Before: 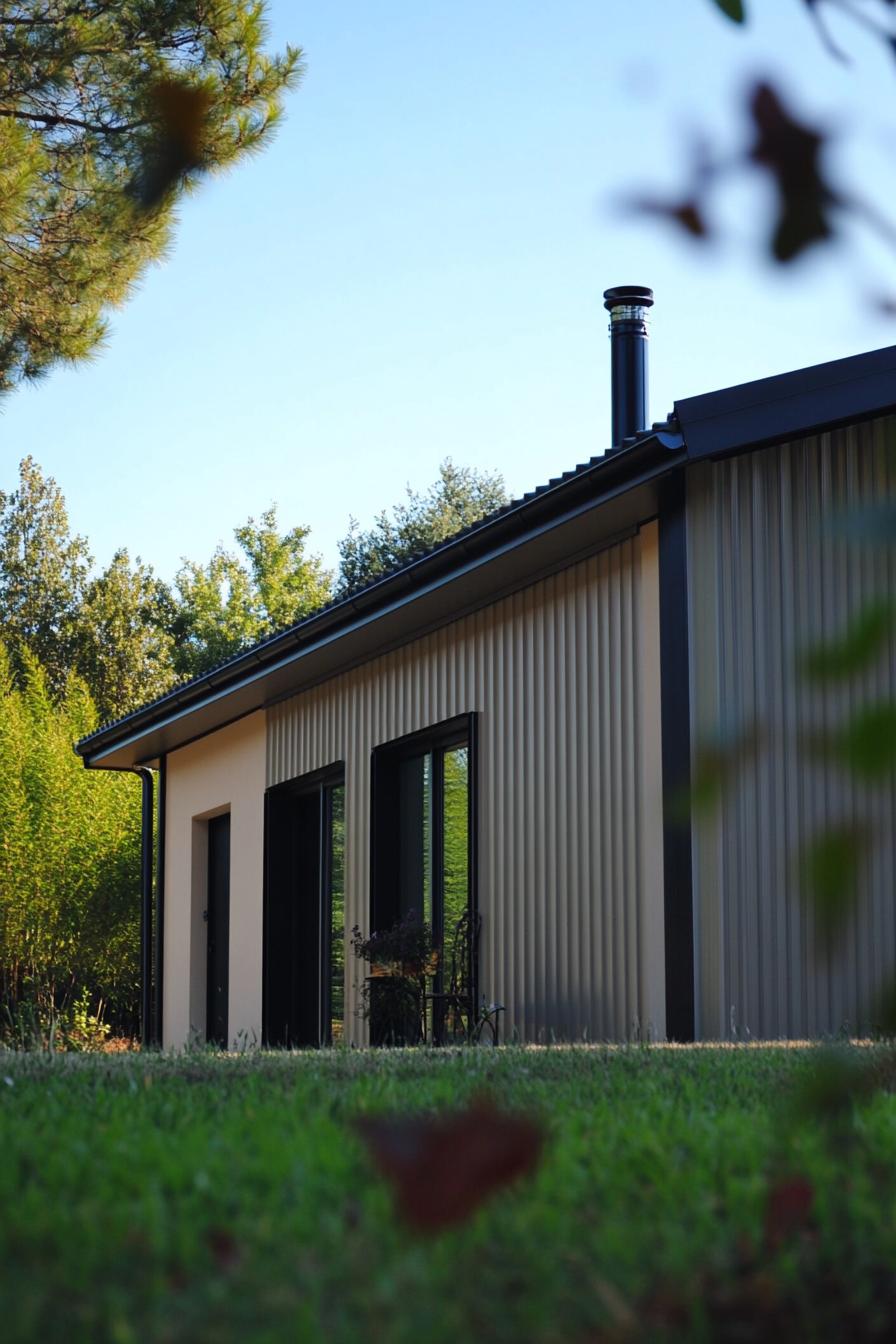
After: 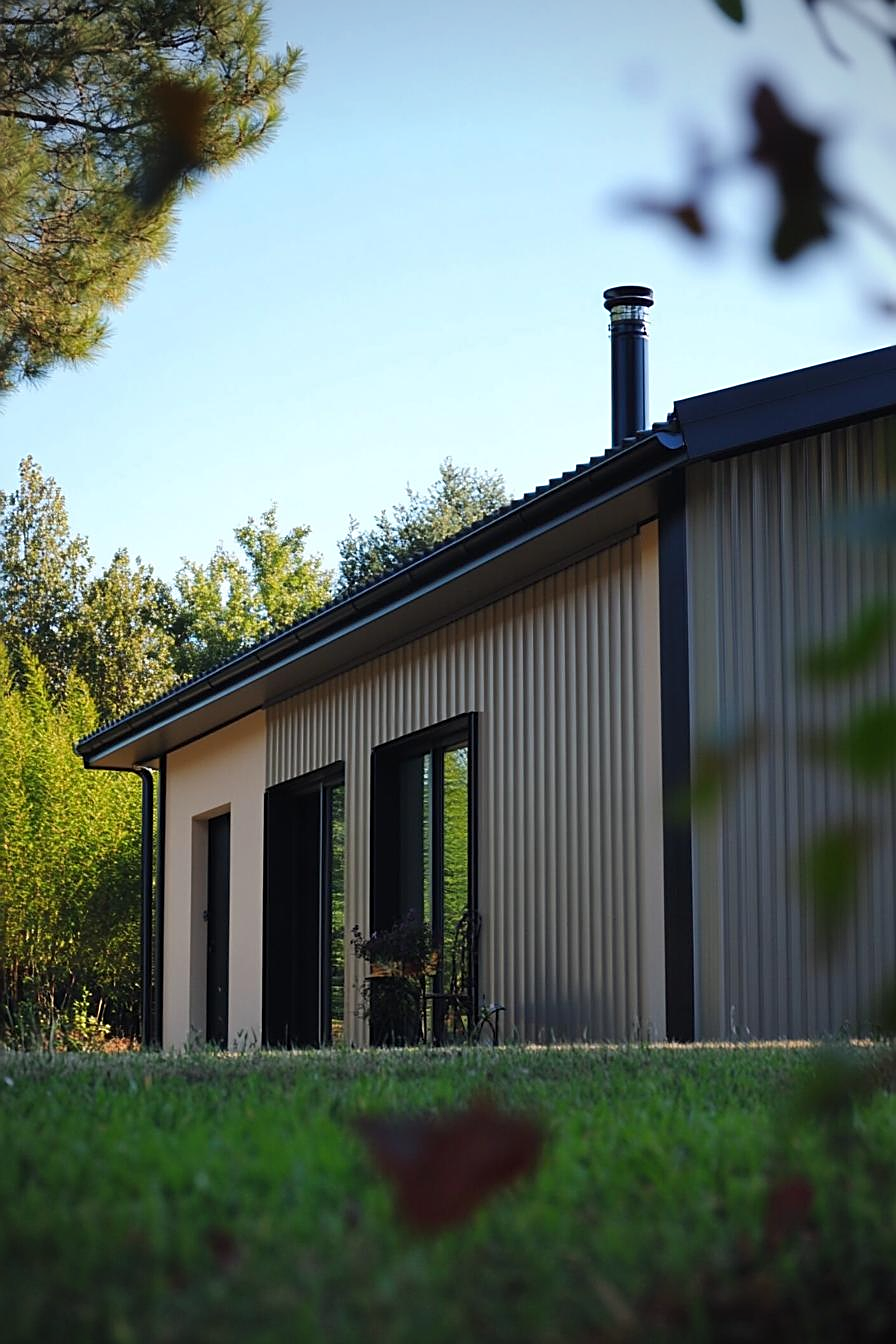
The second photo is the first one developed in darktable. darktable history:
vignetting: unbound false
tone equalizer: edges refinement/feathering 500, mask exposure compensation -1.57 EV, preserve details no
sharpen: on, module defaults
